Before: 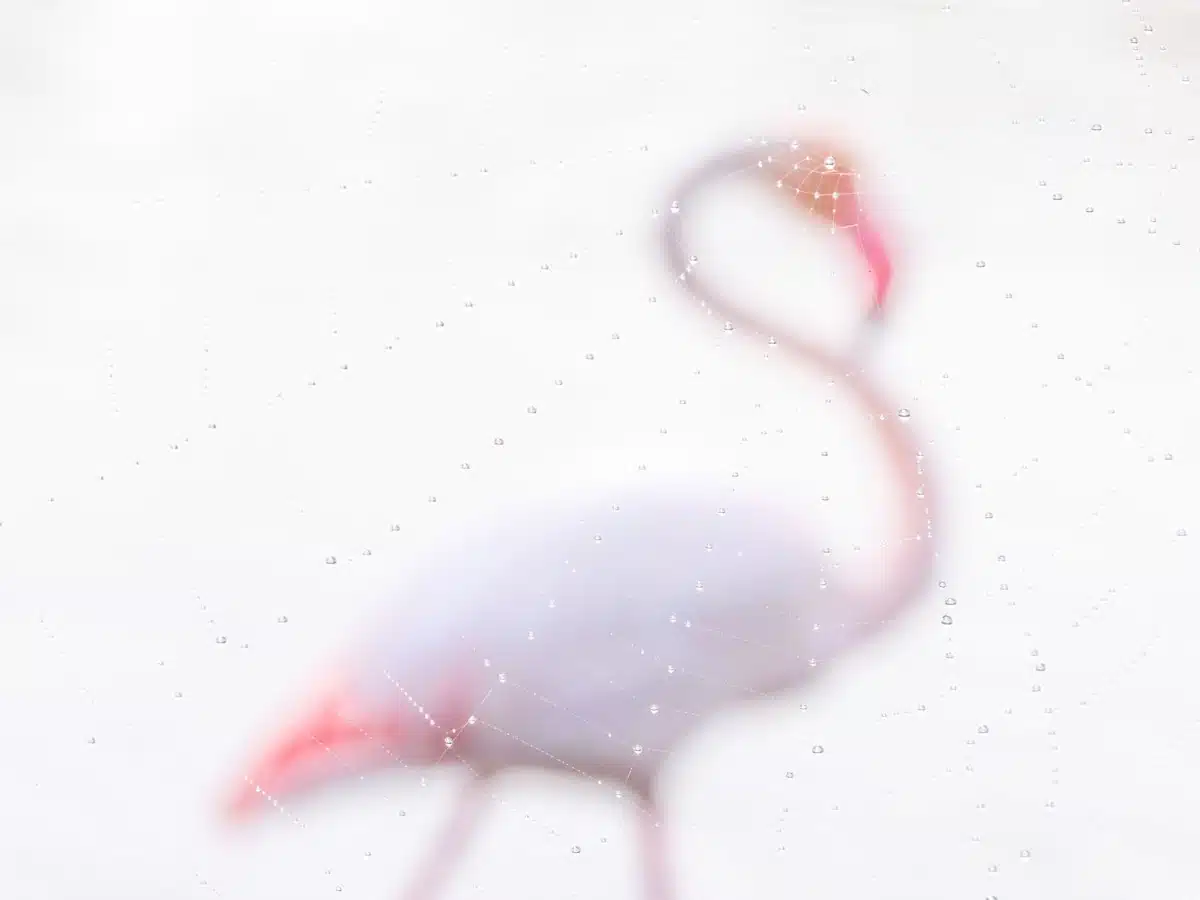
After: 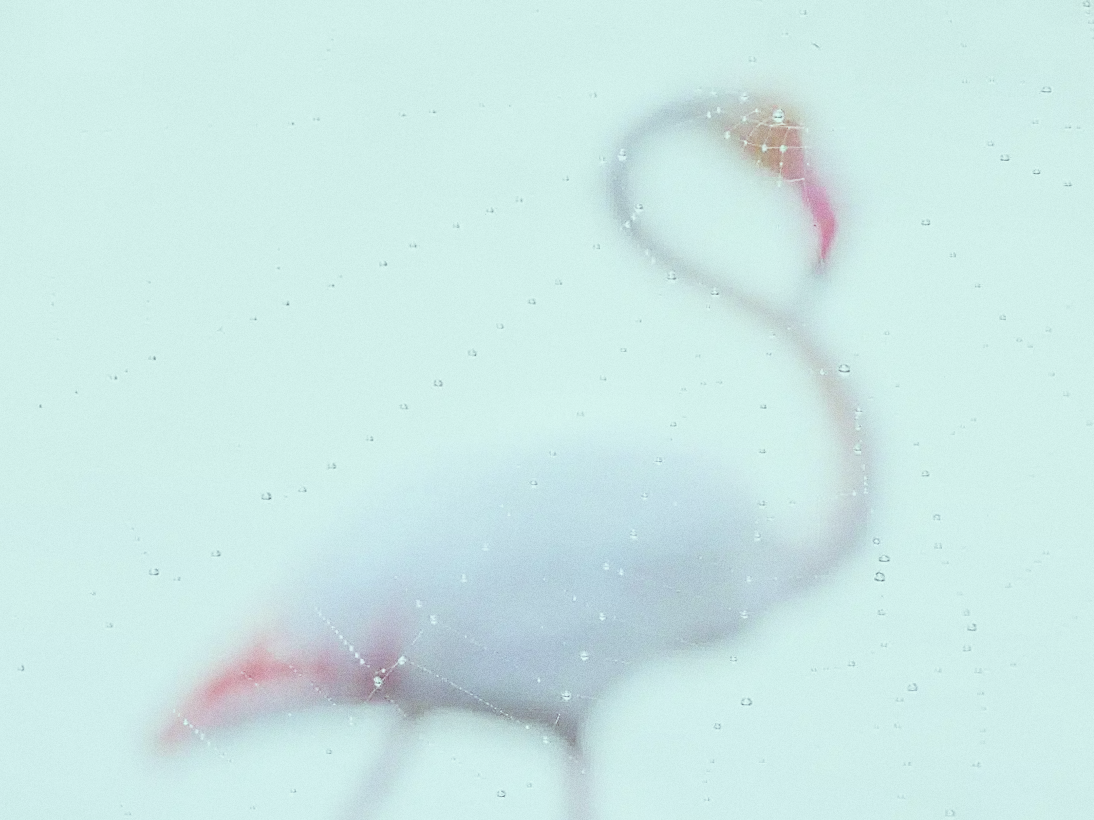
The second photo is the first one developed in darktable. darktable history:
sharpen: on, module defaults
color balance: mode lift, gamma, gain (sRGB), lift [0.997, 0.979, 1.021, 1.011], gamma [1, 1.084, 0.916, 0.998], gain [1, 0.87, 1.13, 1.101], contrast 4.55%, contrast fulcrum 38.24%, output saturation 104.09%
local contrast: on, module defaults
crop and rotate: angle -1.96°, left 3.097%, top 4.154%, right 1.586%, bottom 0.529%
grain: on, module defaults
filmic rgb: black relative exposure -5 EV, hardness 2.88, contrast 1.3, highlights saturation mix -30%
